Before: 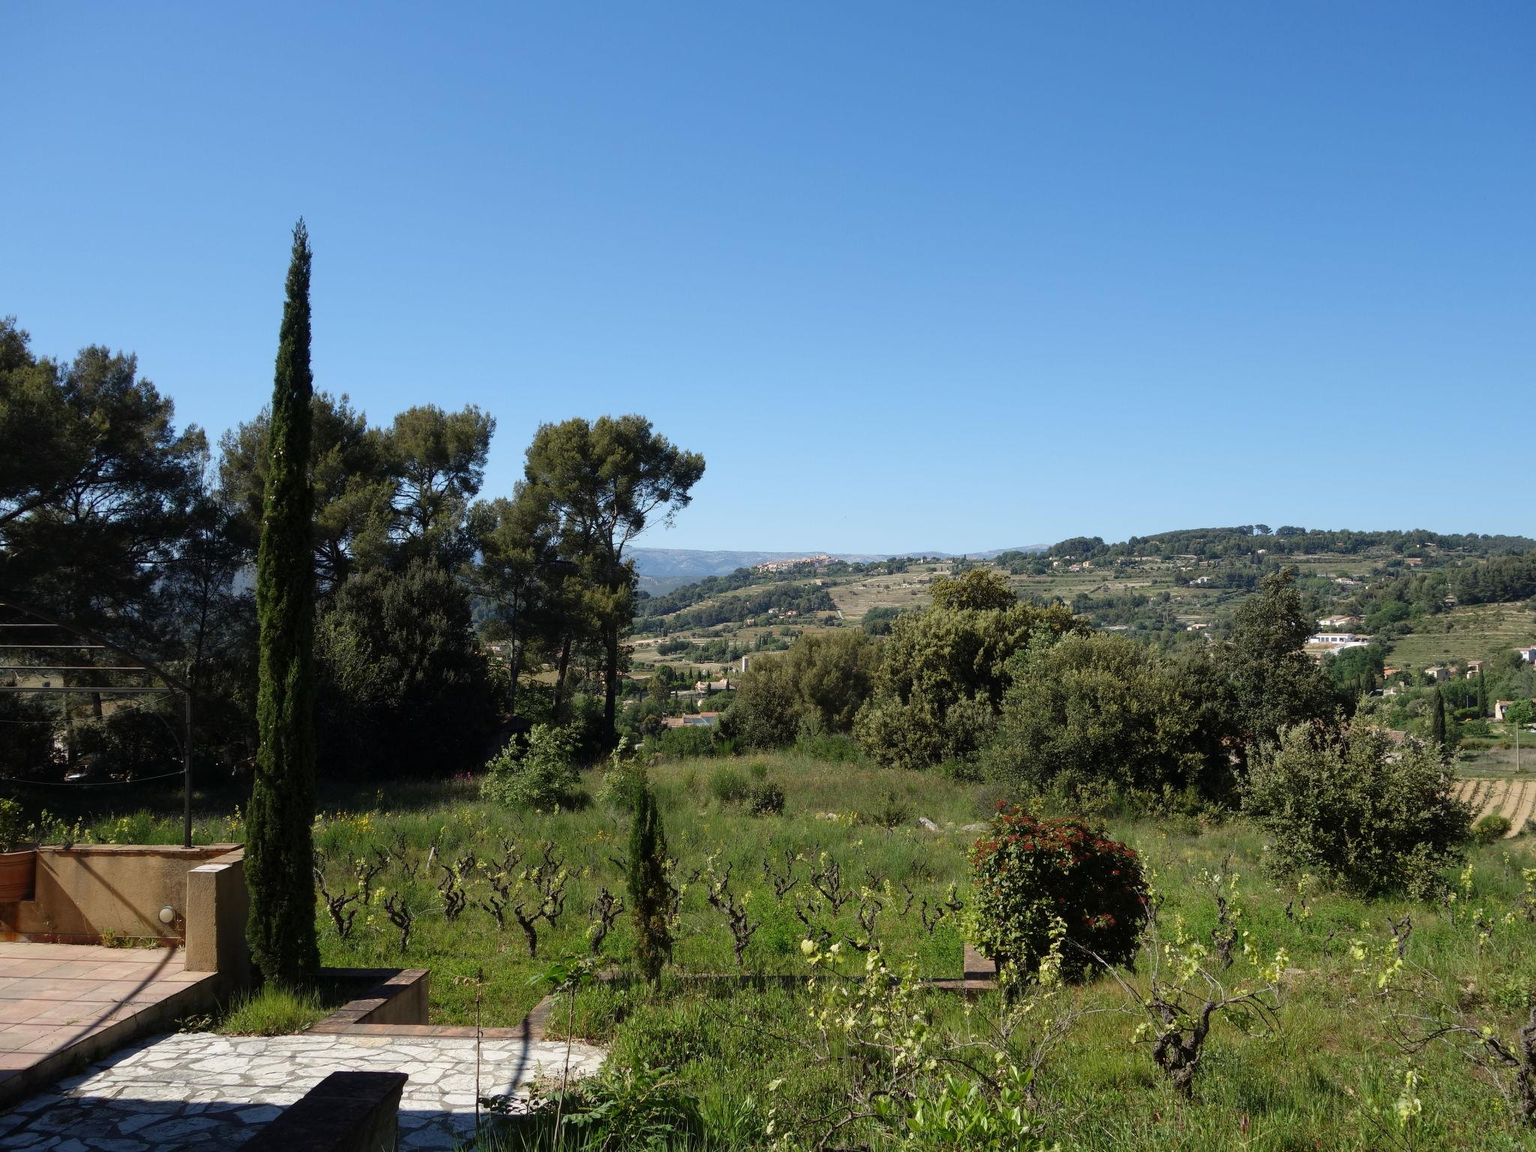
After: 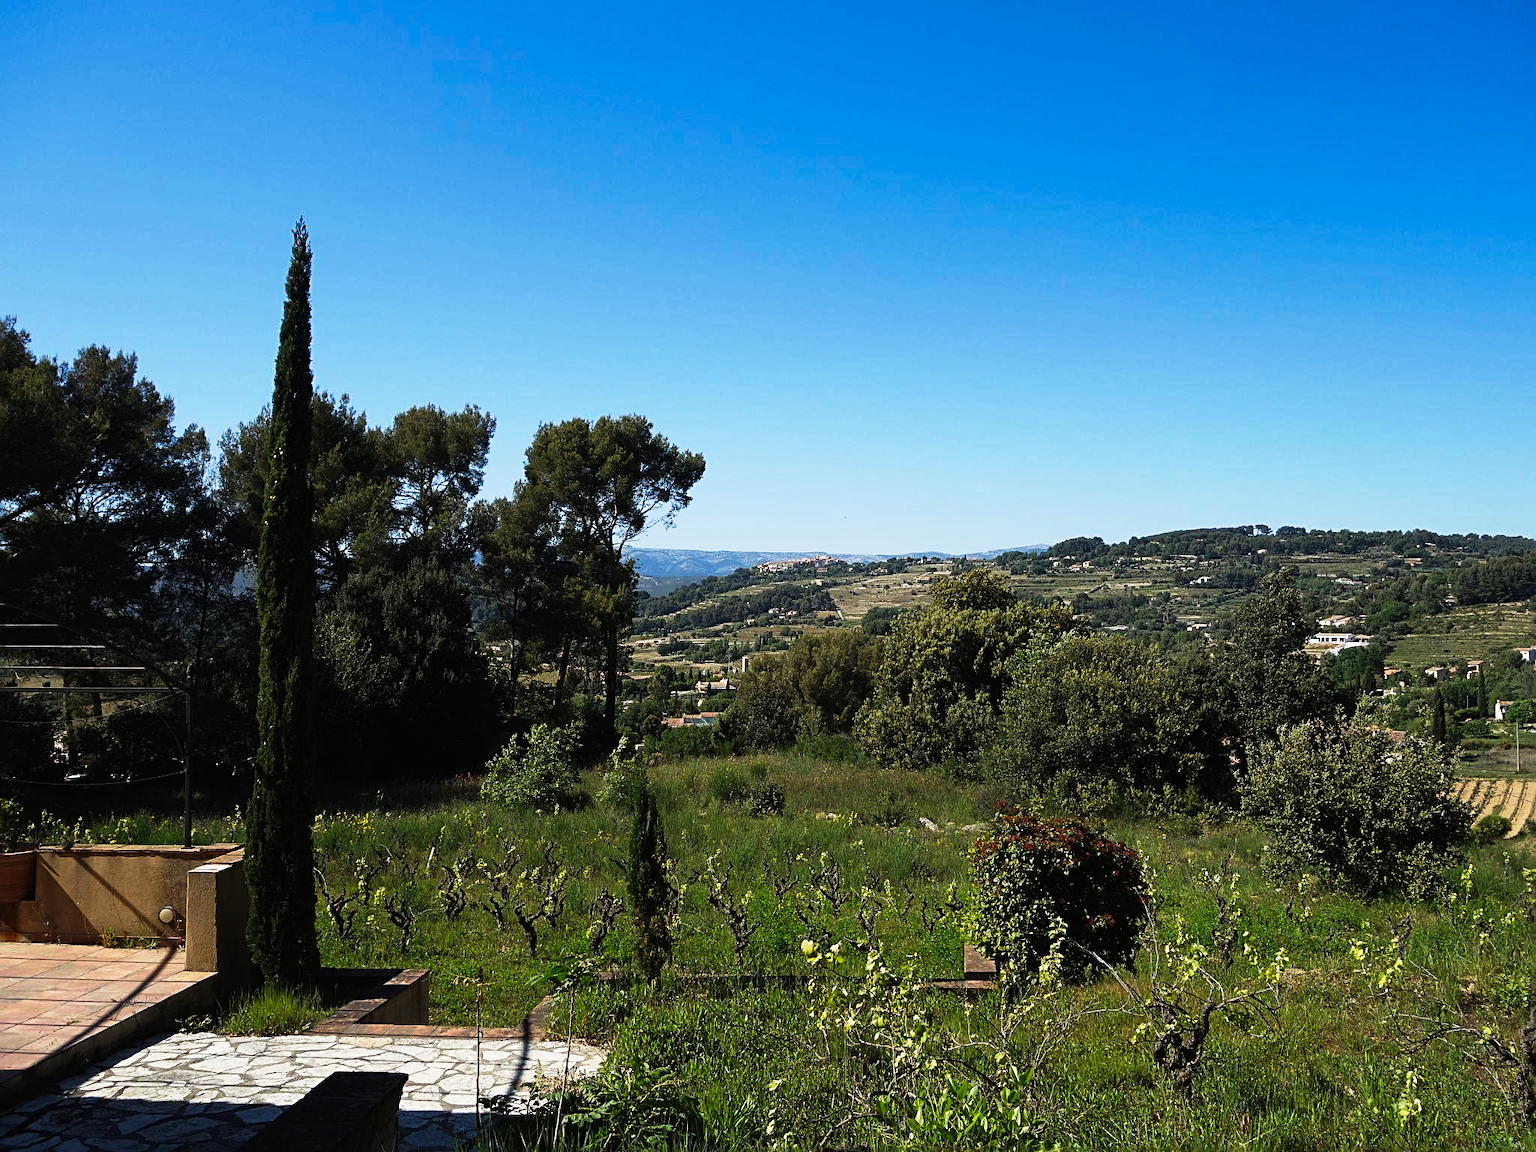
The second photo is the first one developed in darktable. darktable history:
sharpen: radius 2.543, amount 0.636
tone curve: curves: ch0 [(0, 0) (0.003, 0.007) (0.011, 0.01) (0.025, 0.016) (0.044, 0.025) (0.069, 0.036) (0.1, 0.052) (0.136, 0.073) (0.177, 0.103) (0.224, 0.135) (0.277, 0.177) (0.335, 0.233) (0.399, 0.303) (0.468, 0.376) (0.543, 0.469) (0.623, 0.581) (0.709, 0.723) (0.801, 0.863) (0.898, 0.938) (1, 1)], preserve colors none
